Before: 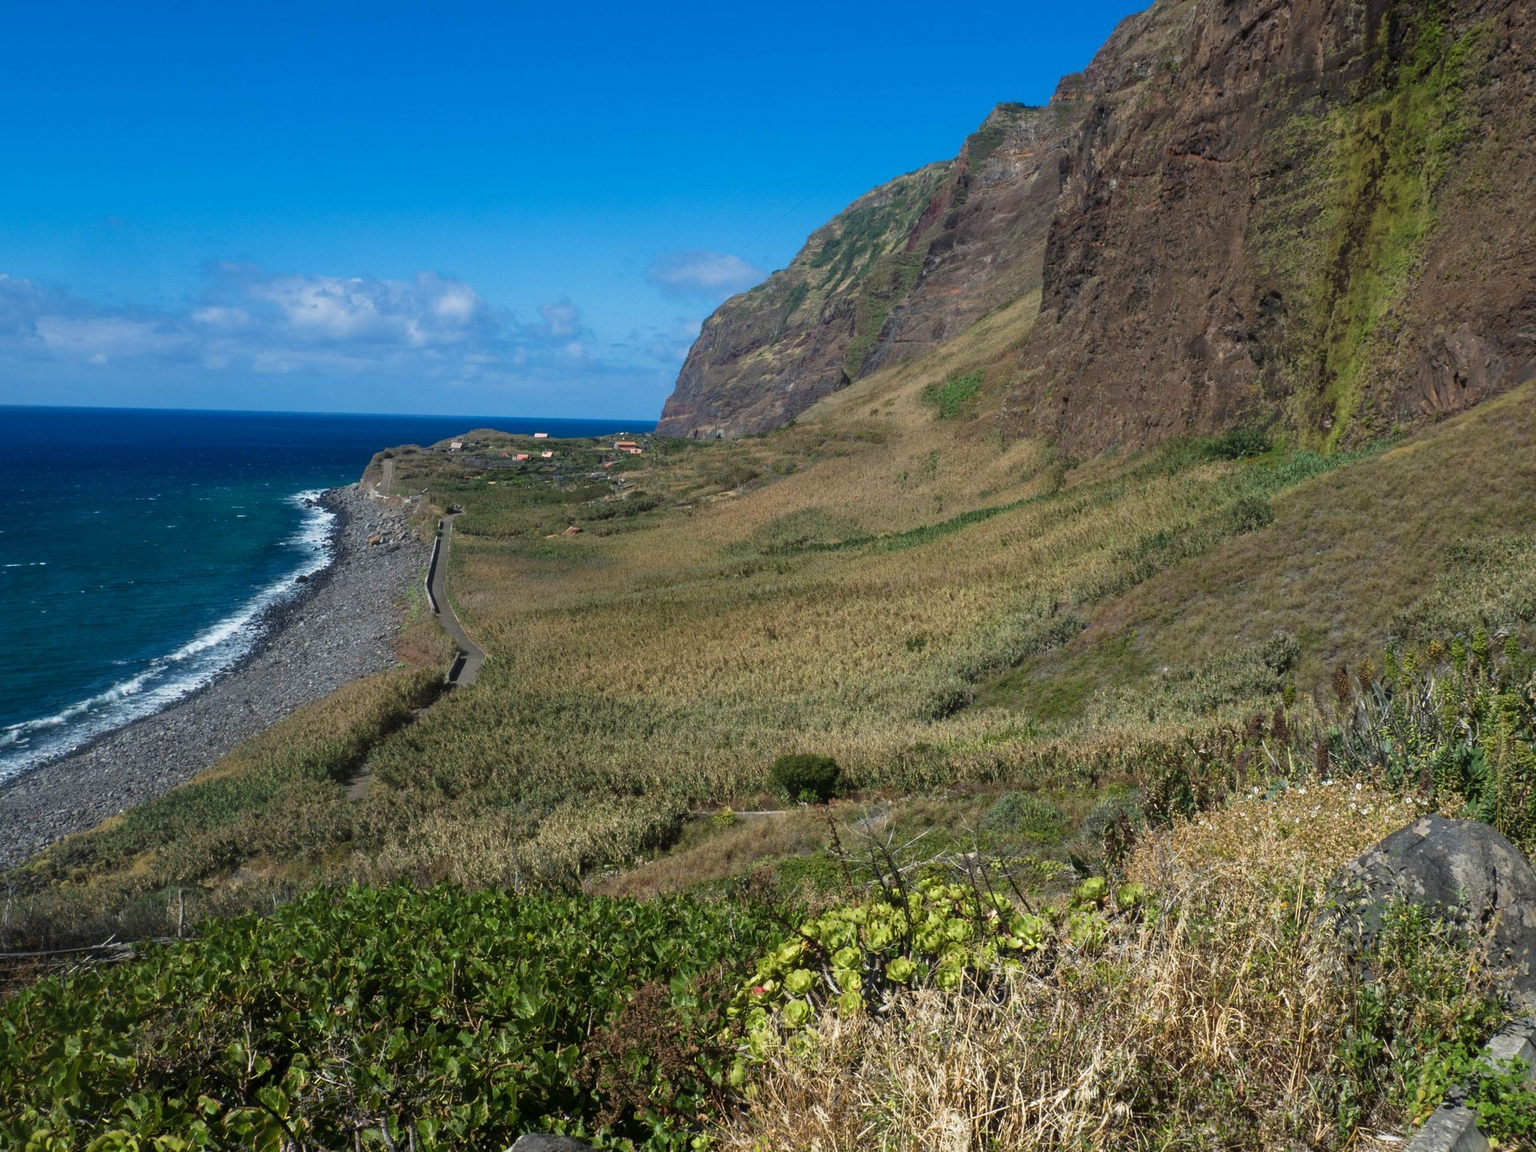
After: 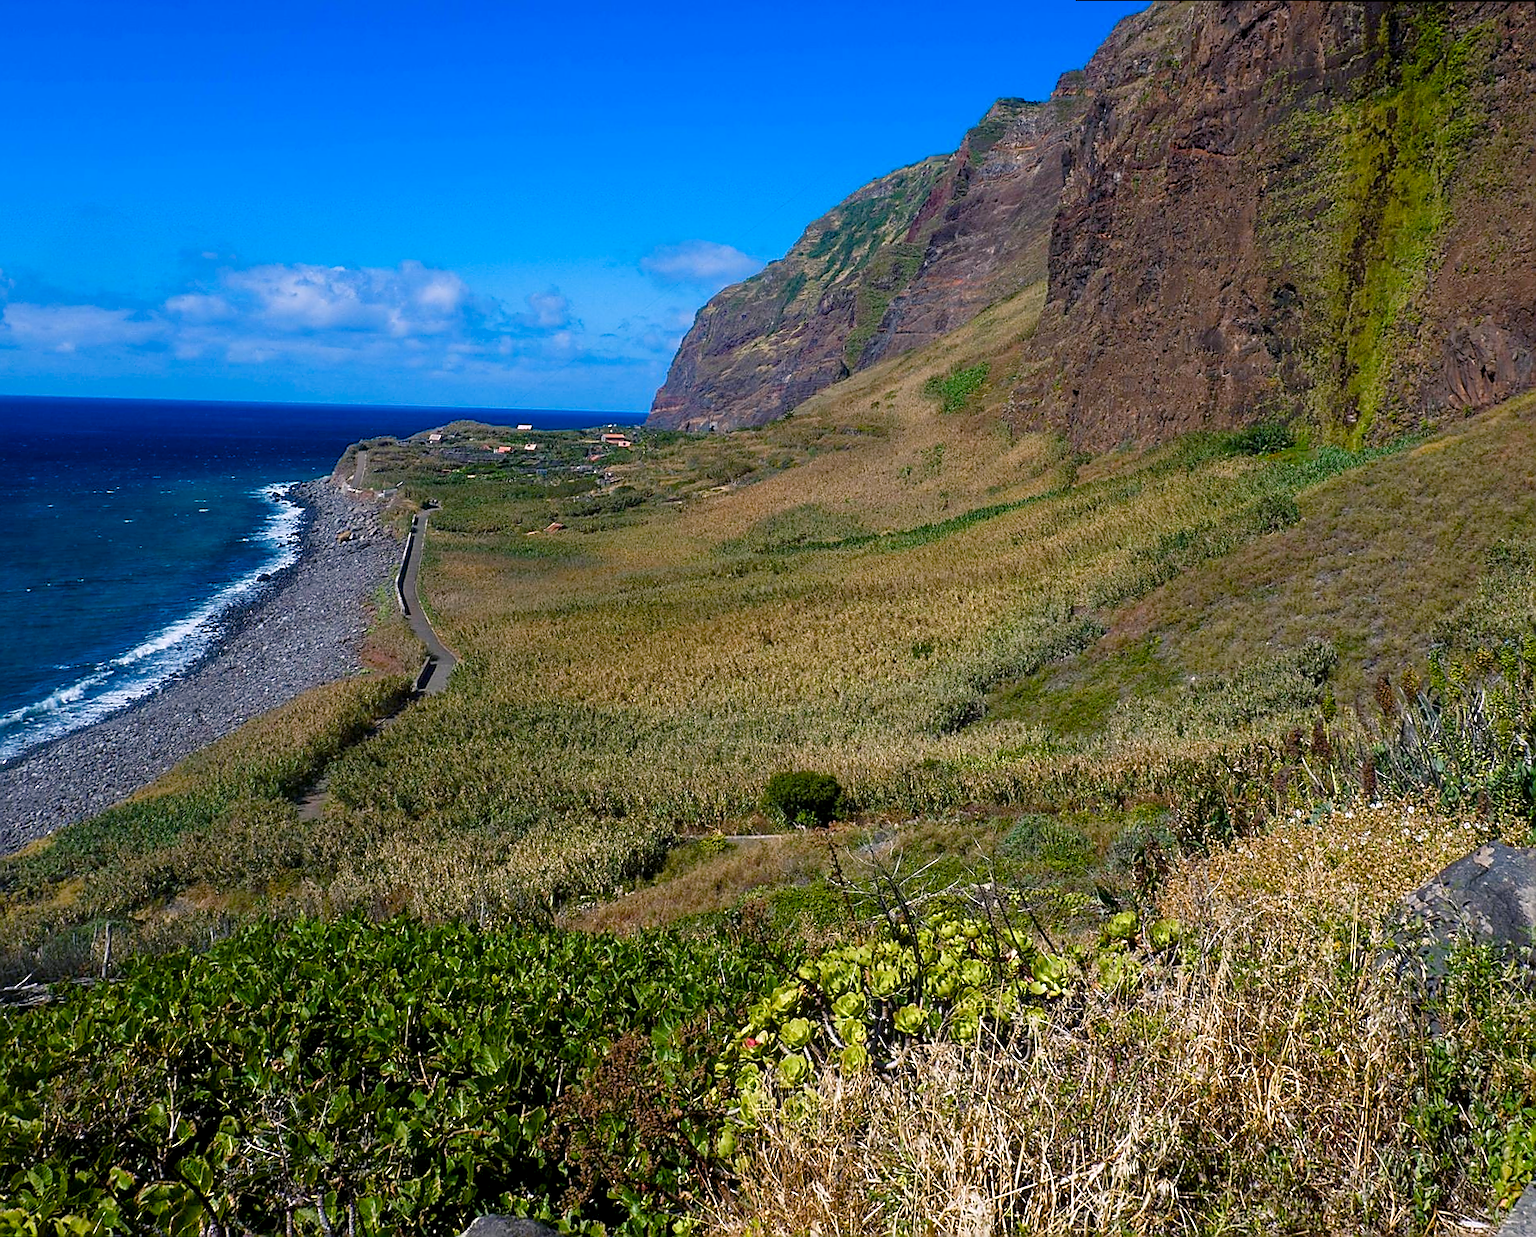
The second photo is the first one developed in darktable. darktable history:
white balance: red 1.004, blue 1.096
color balance rgb: shadows lift › chroma 1%, shadows lift › hue 240.84°, highlights gain › chroma 2%, highlights gain › hue 73.2°, global offset › luminance -0.5%, perceptual saturation grading › global saturation 20%, perceptual saturation grading › highlights -25%, perceptual saturation grading › shadows 50%, global vibrance 25.26%
sharpen: radius 1.4, amount 1.25, threshold 0.7
rotate and perspective: rotation 0.215°, lens shift (vertical) -0.139, crop left 0.069, crop right 0.939, crop top 0.002, crop bottom 0.996
